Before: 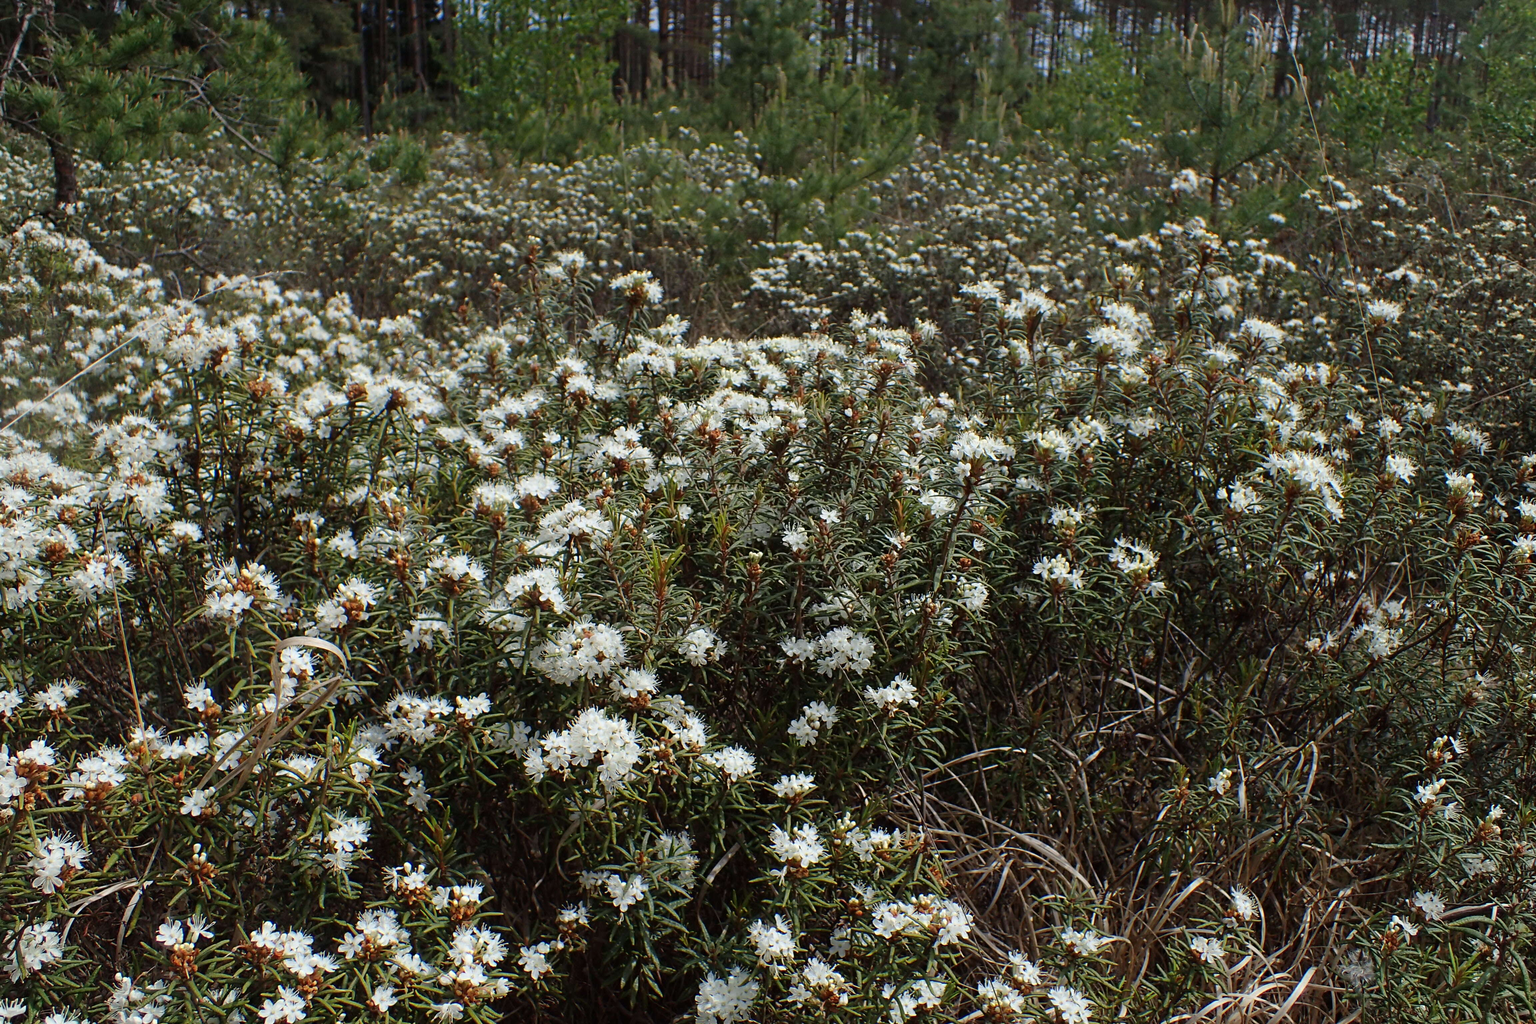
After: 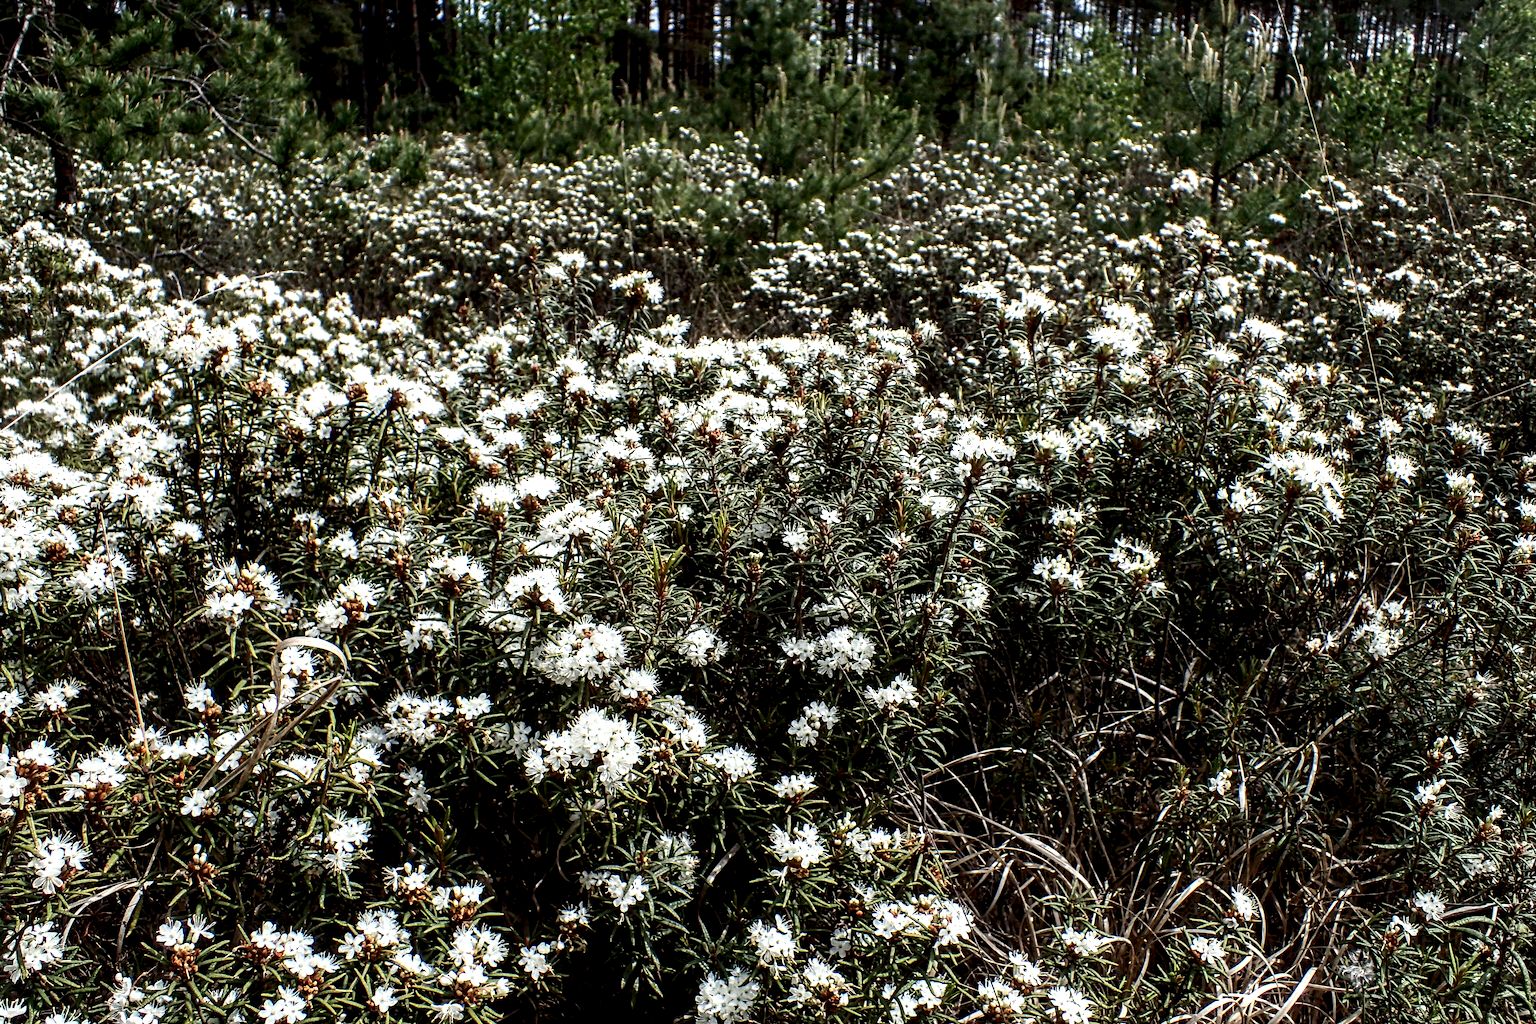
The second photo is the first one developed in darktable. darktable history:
contrast brightness saturation: contrast 0.272
local contrast: detail 202%
